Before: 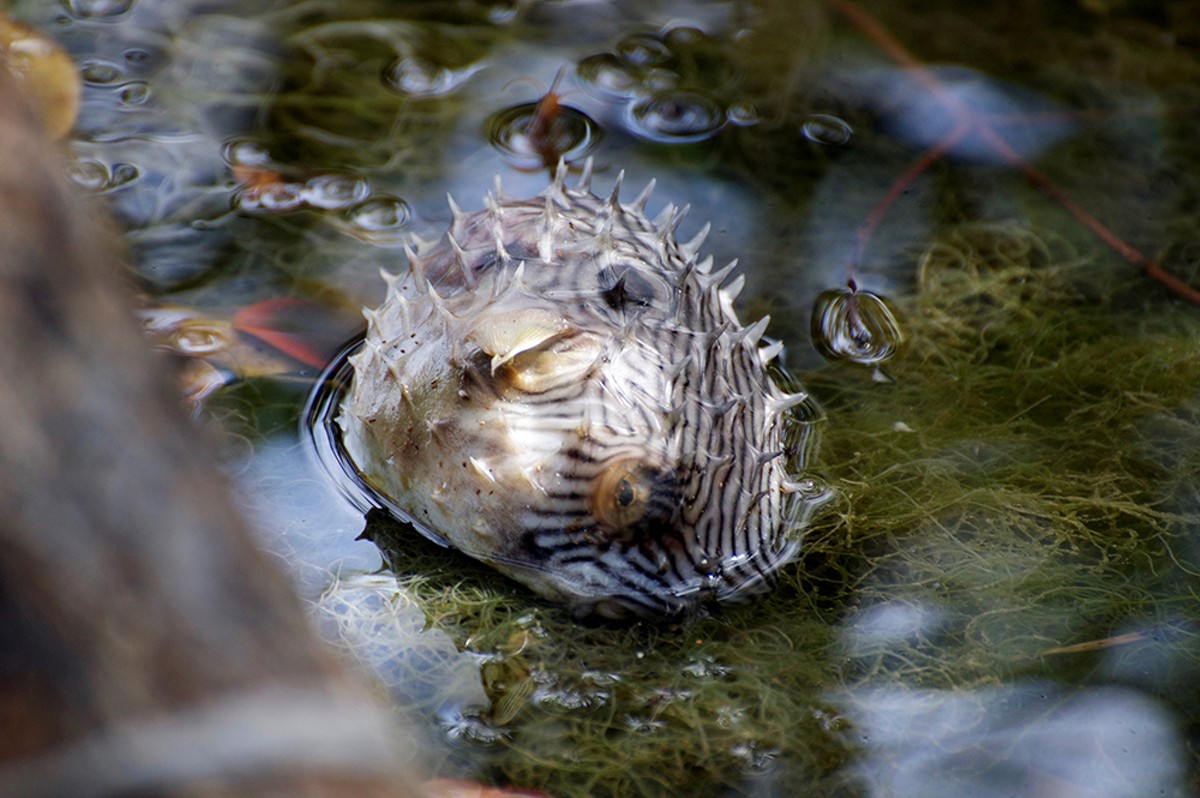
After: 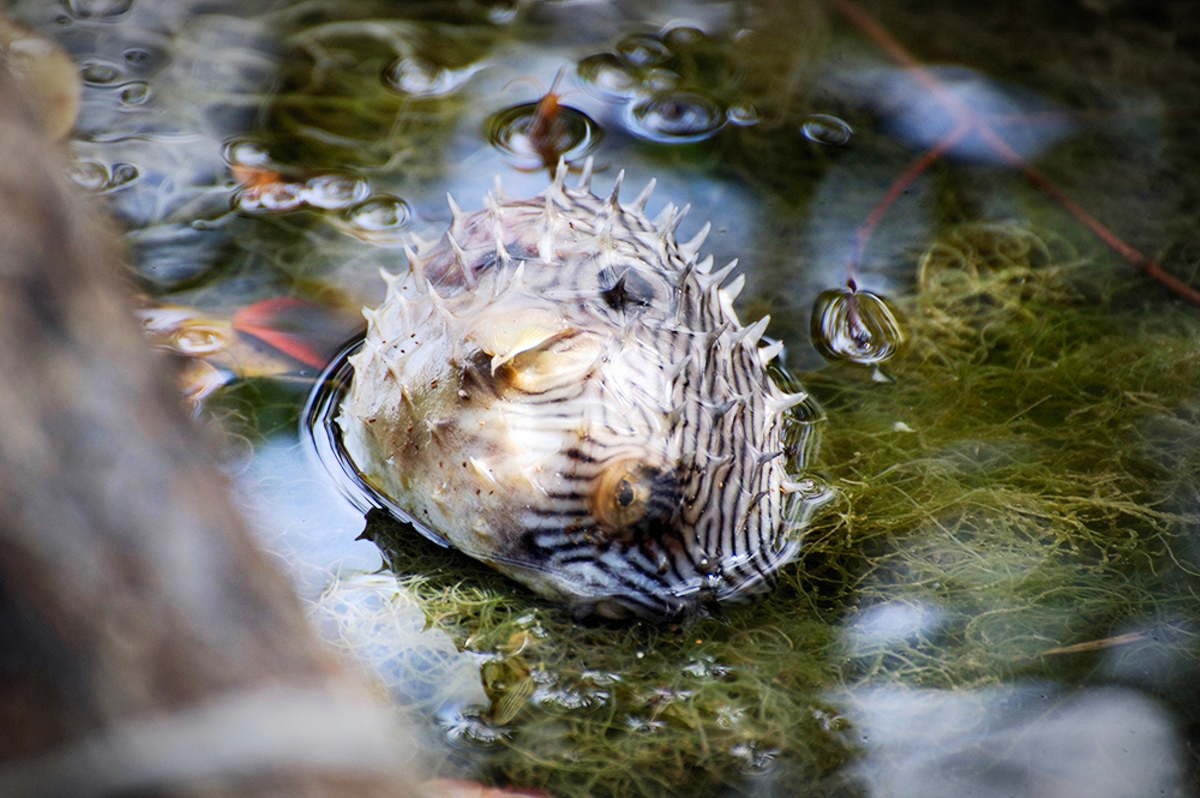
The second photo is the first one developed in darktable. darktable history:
base curve: curves: ch0 [(0, 0) (0.262, 0.32) (0.722, 0.705) (1, 1)], preserve colors none
vignetting: automatic ratio true, unbound false
contrast brightness saturation: contrast 0.204, brightness 0.162, saturation 0.225
levels: mode automatic
